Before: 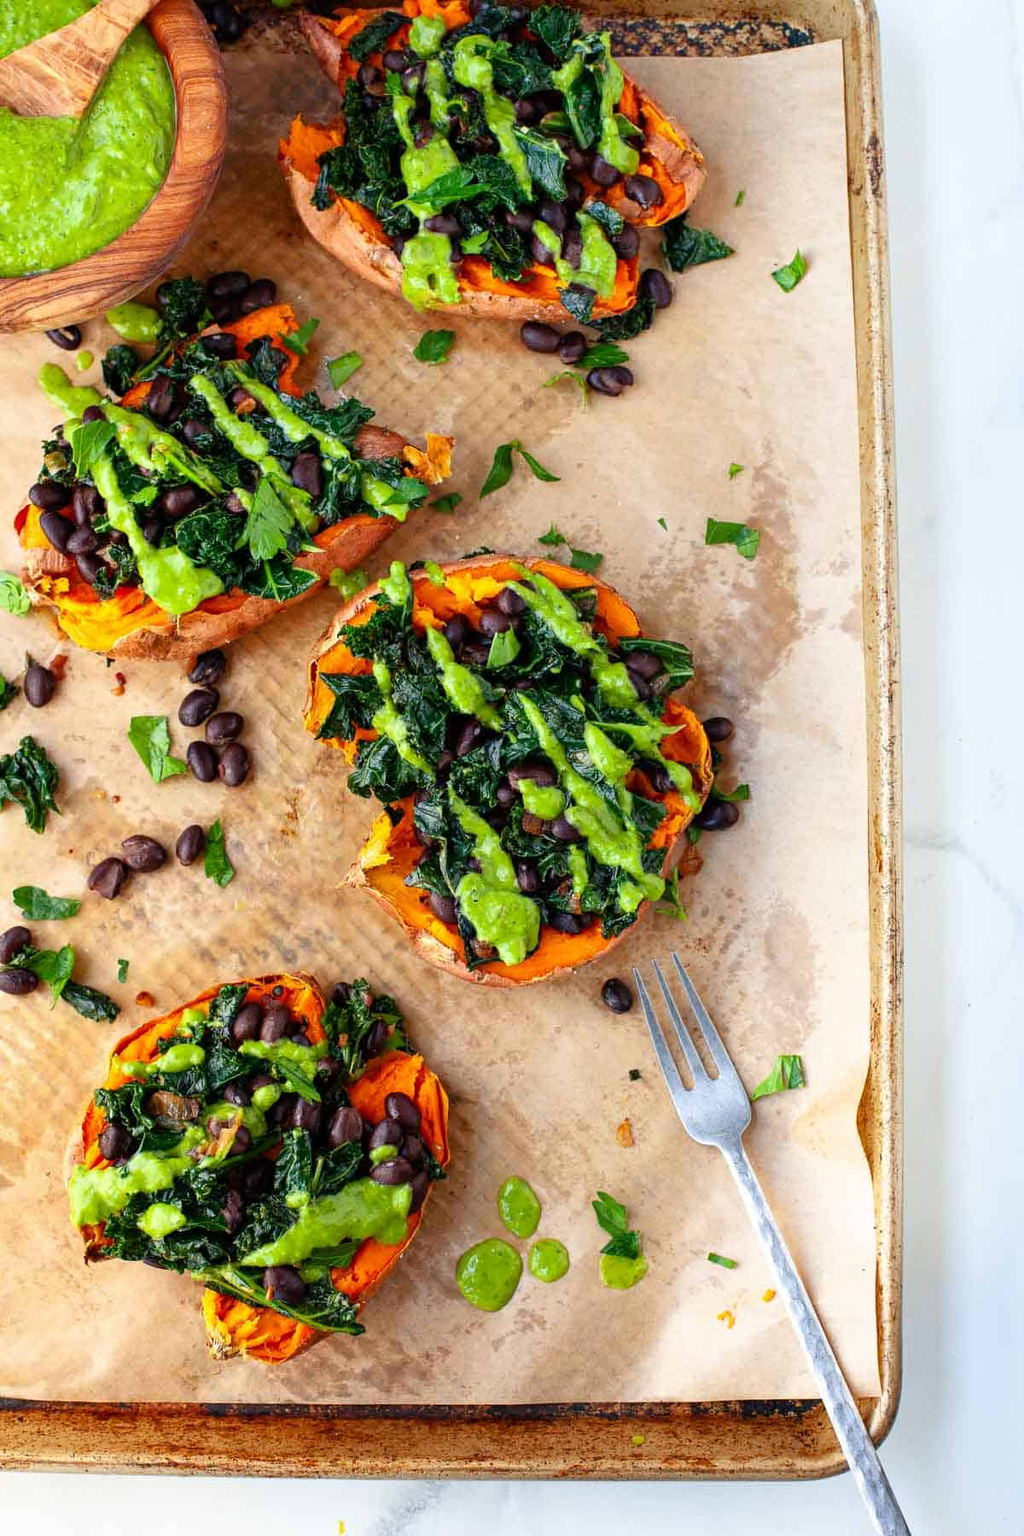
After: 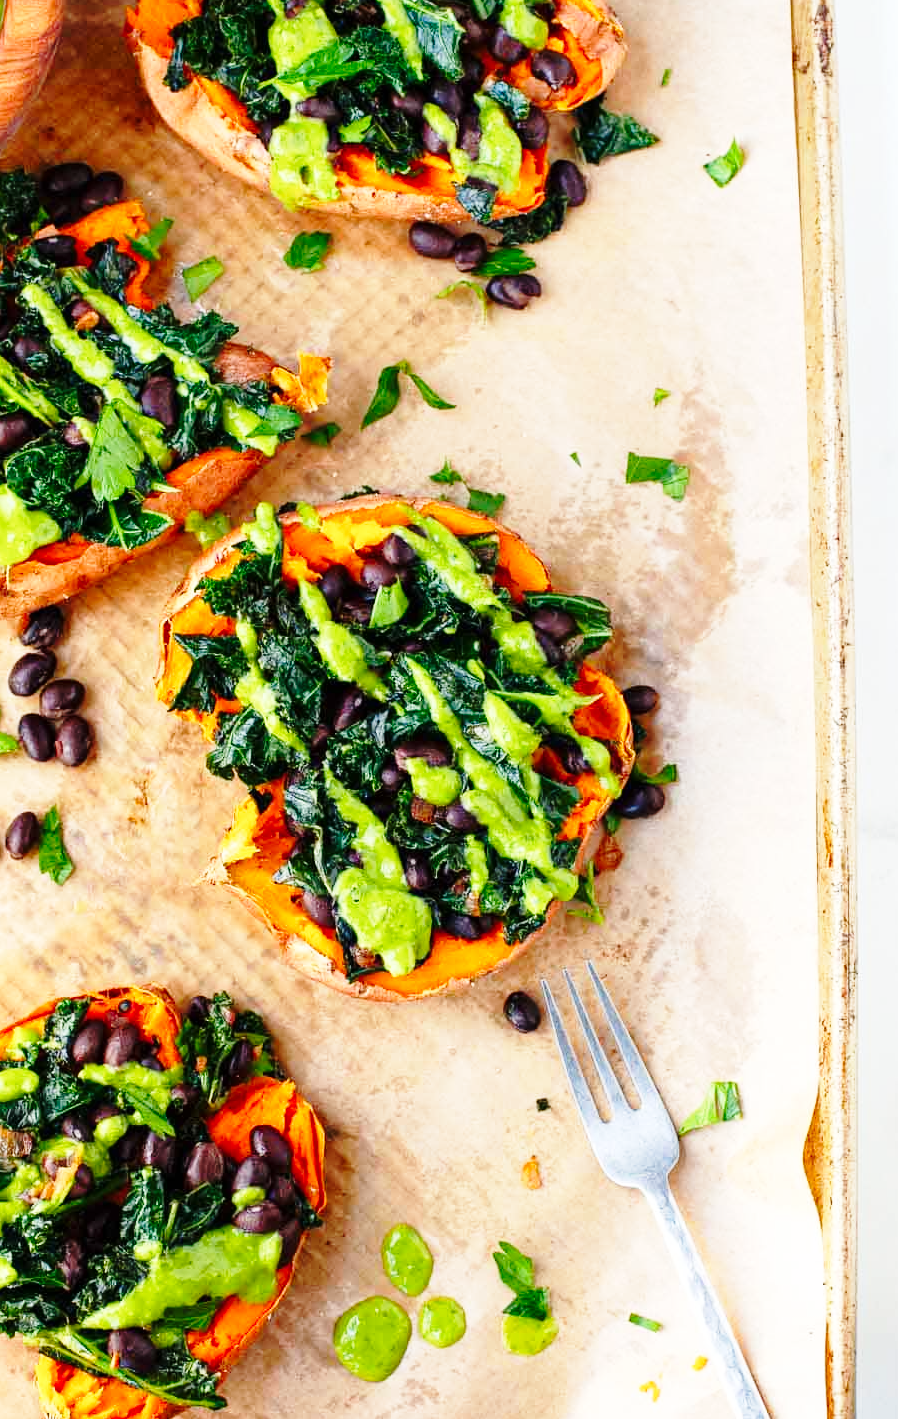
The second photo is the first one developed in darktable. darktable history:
exposure: compensate highlight preservation false
base curve: curves: ch0 [(0, 0) (0.028, 0.03) (0.121, 0.232) (0.46, 0.748) (0.859, 0.968) (1, 1)], preserve colors none
crop: left 16.768%, top 8.653%, right 8.362%, bottom 12.485%
